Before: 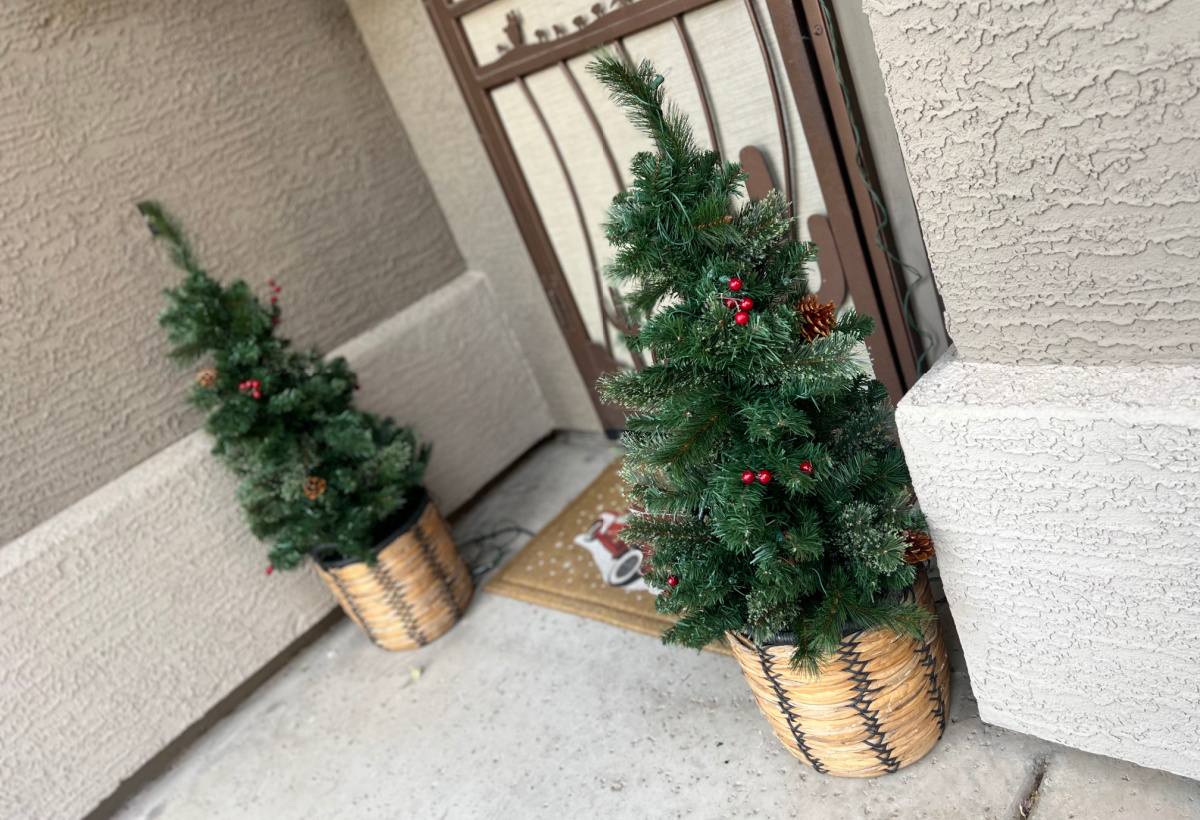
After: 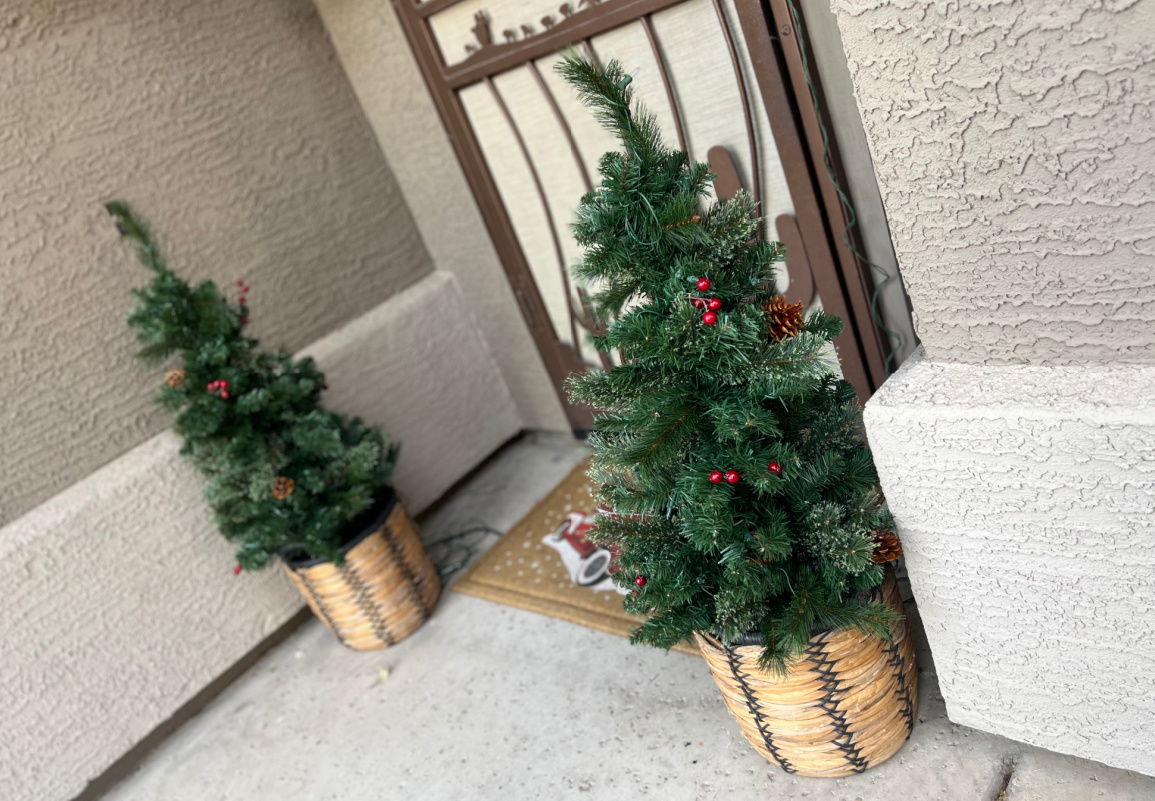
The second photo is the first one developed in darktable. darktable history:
crop and rotate: left 2.671%, right 1.051%, bottom 2.24%
